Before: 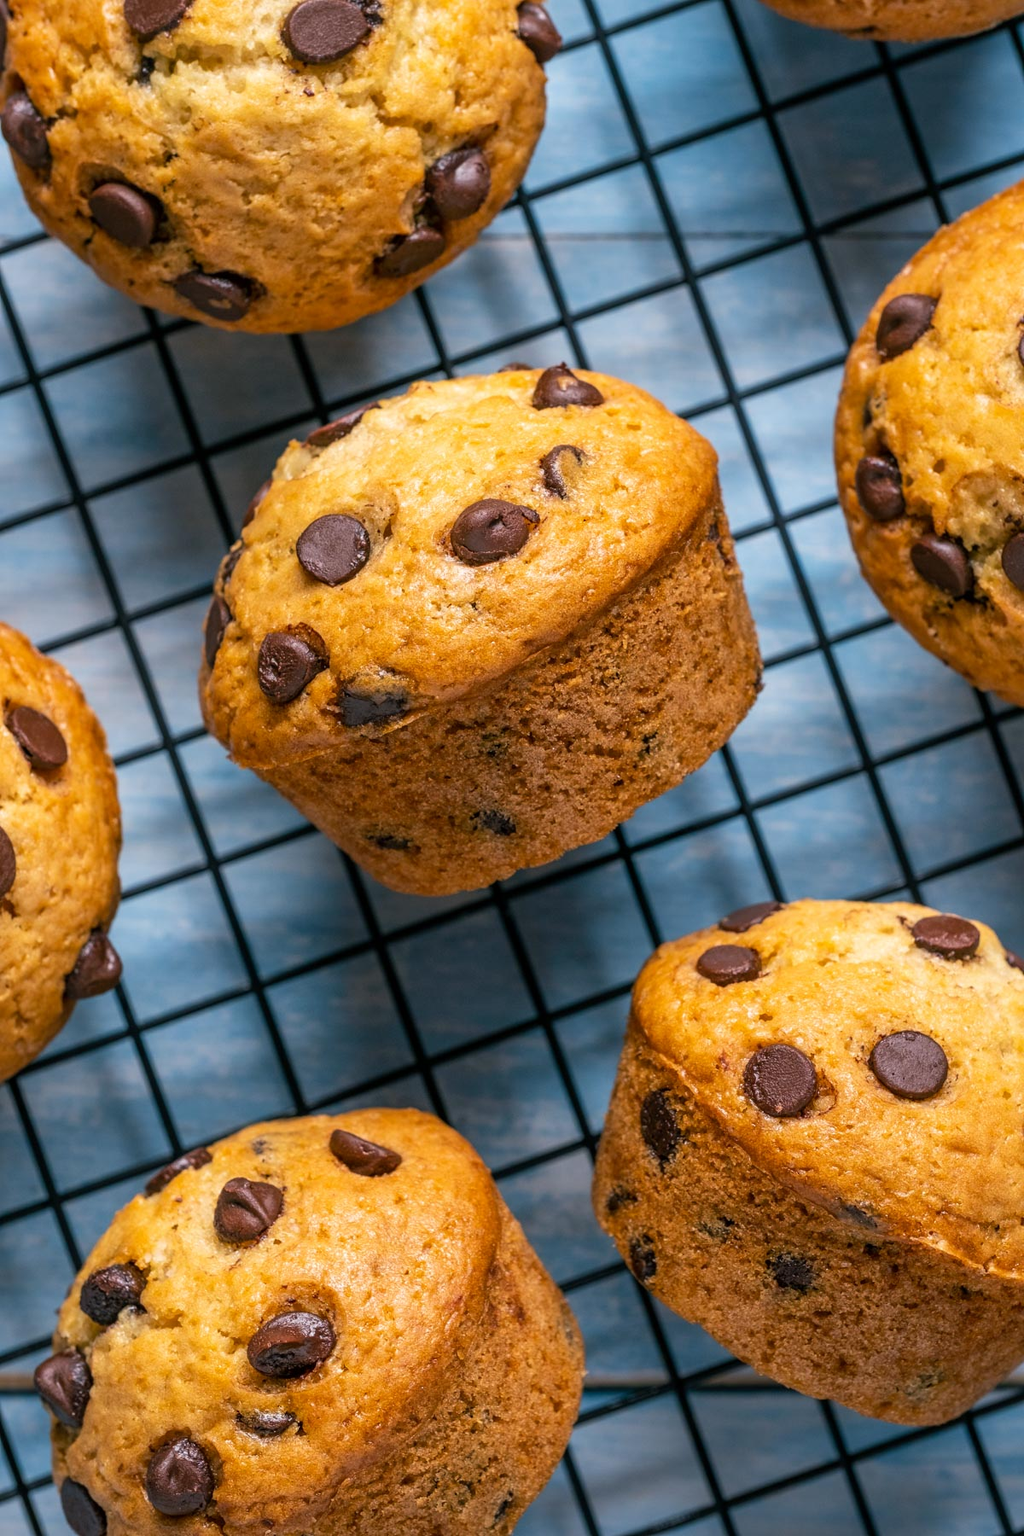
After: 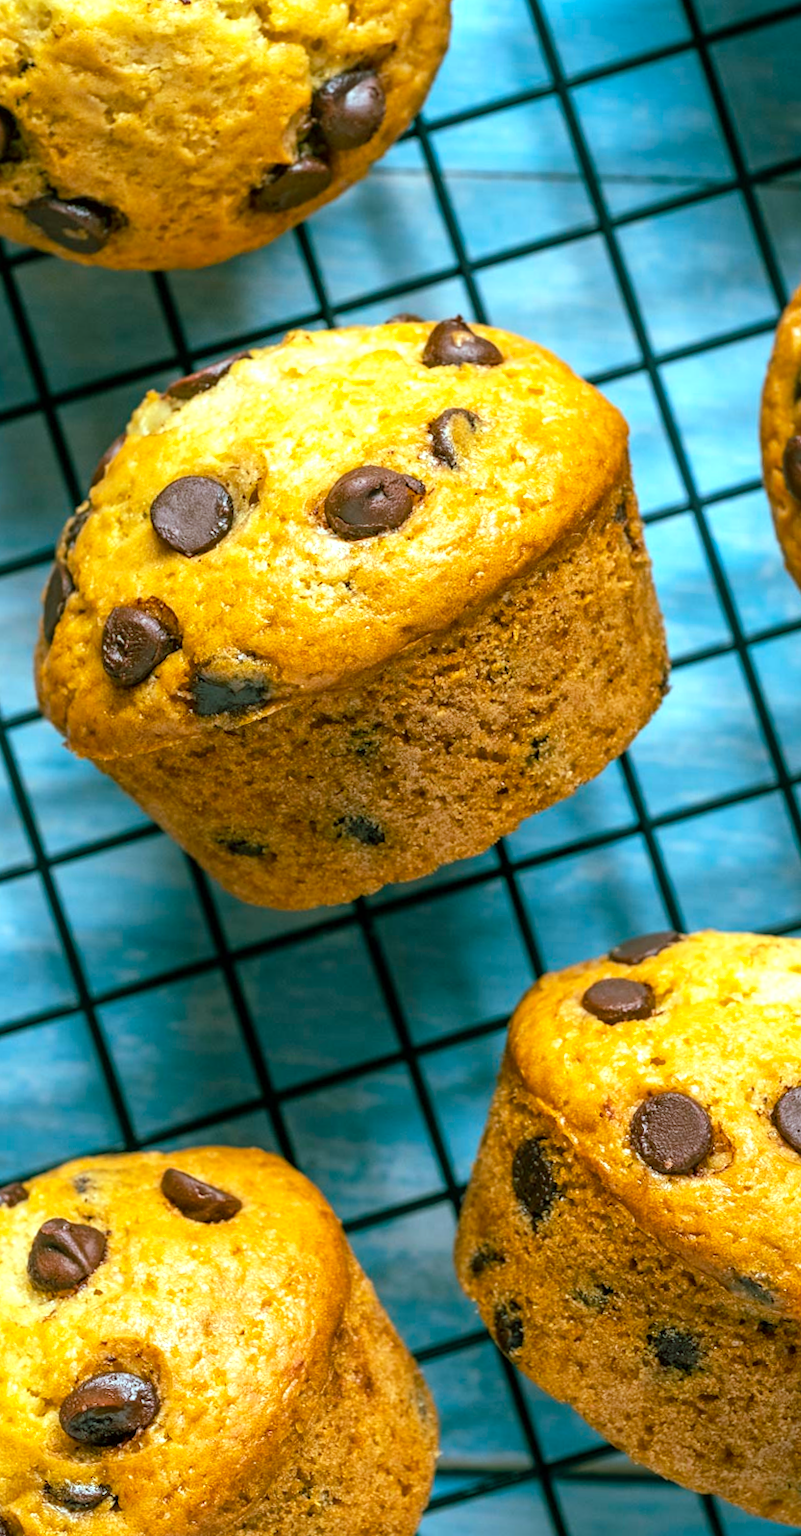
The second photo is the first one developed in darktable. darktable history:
color balance rgb: shadows lift › chroma 11.71%, shadows lift › hue 133.46°, highlights gain › chroma 4%, highlights gain › hue 200.2°, perceptual saturation grading › global saturation 18.05%
crop and rotate: angle -3.27°, left 14.277%, top 0.028%, right 10.766%, bottom 0.028%
exposure: exposure 0.515 EV, compensate highlight preservation false
rotate and perspective: rotation -1°, crop left 0.011, crop right 0.989, crop top 0.025, crop bottom 0.975
